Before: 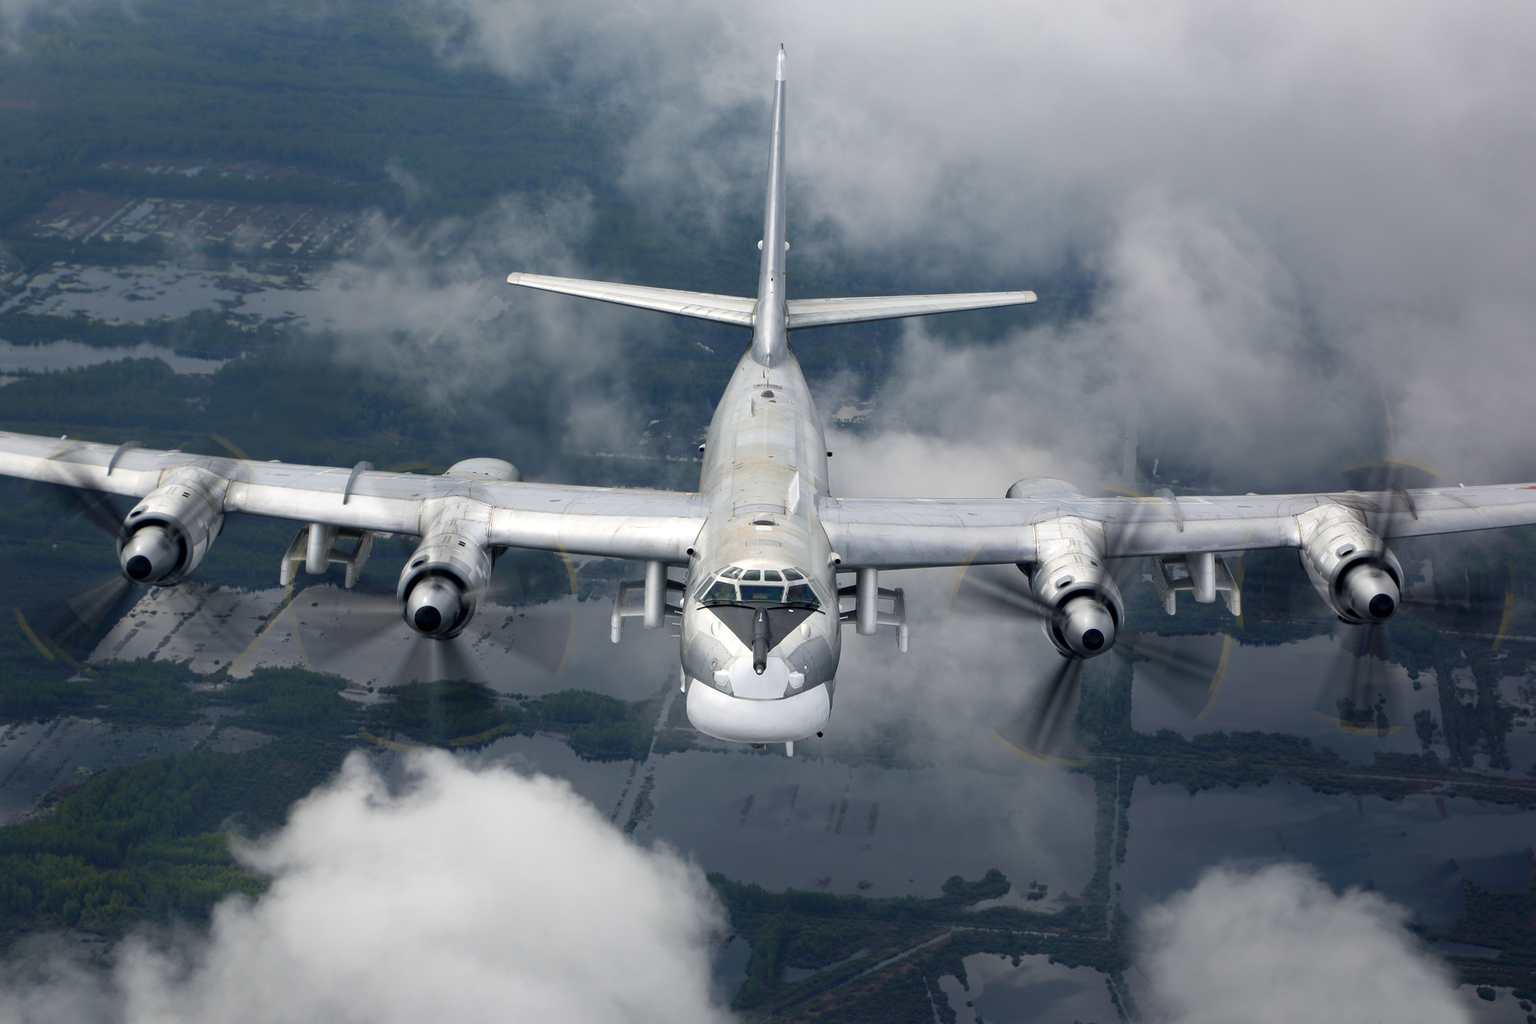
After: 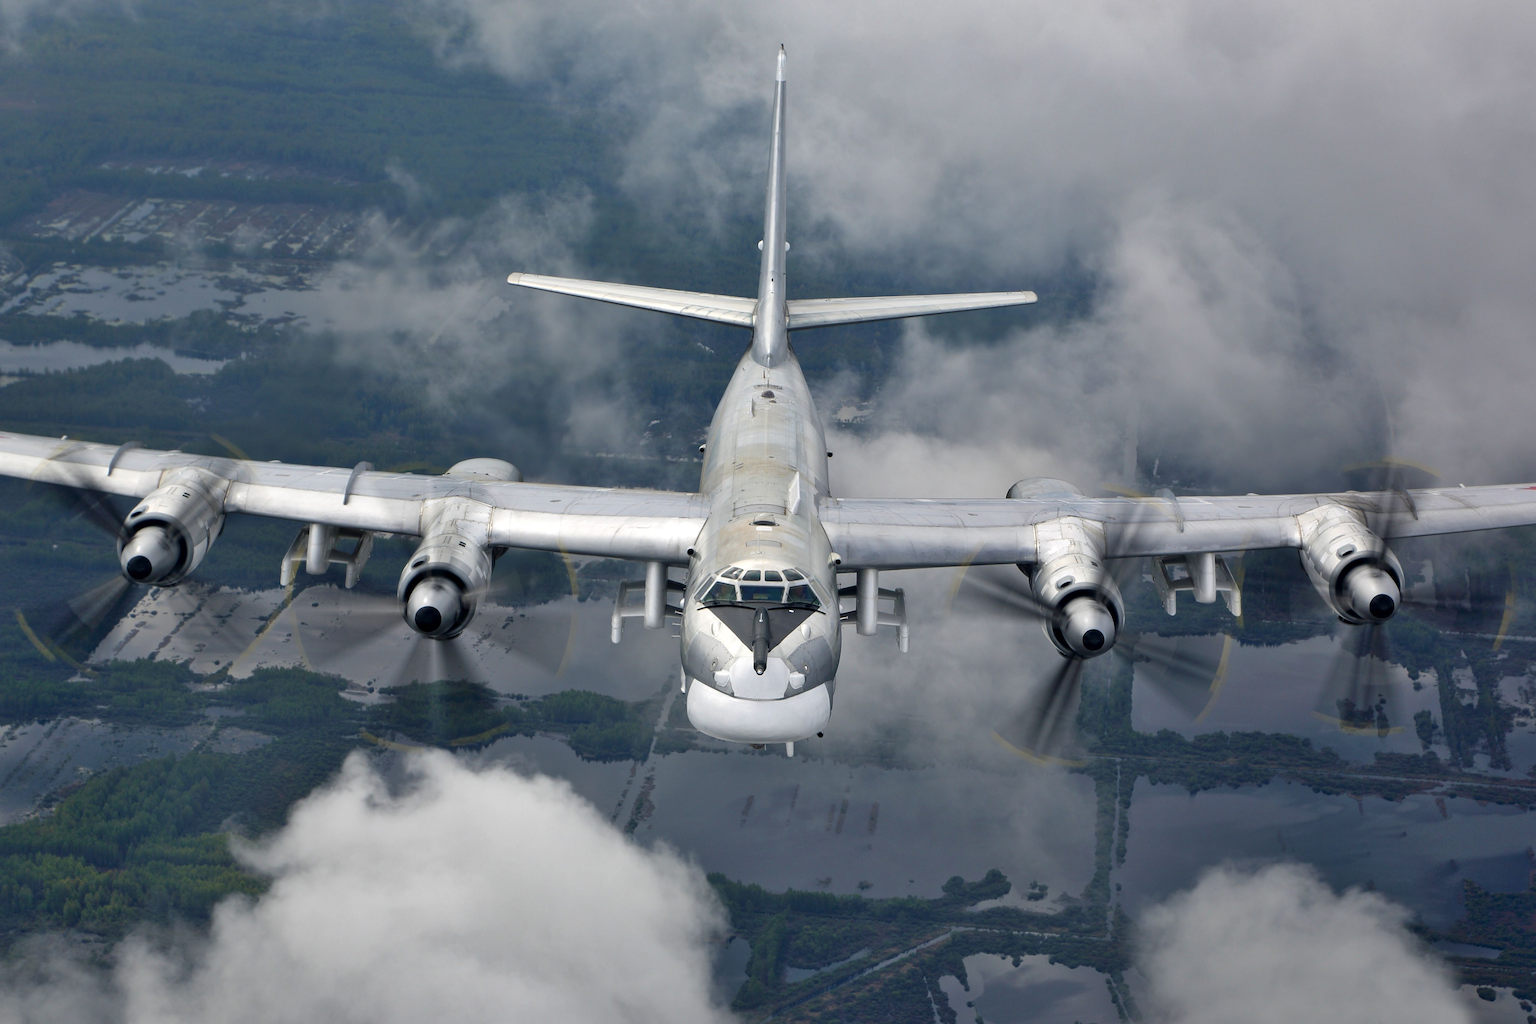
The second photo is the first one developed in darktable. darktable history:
shadows and highlights: white point adjustment 0.061, soften with gaussian
